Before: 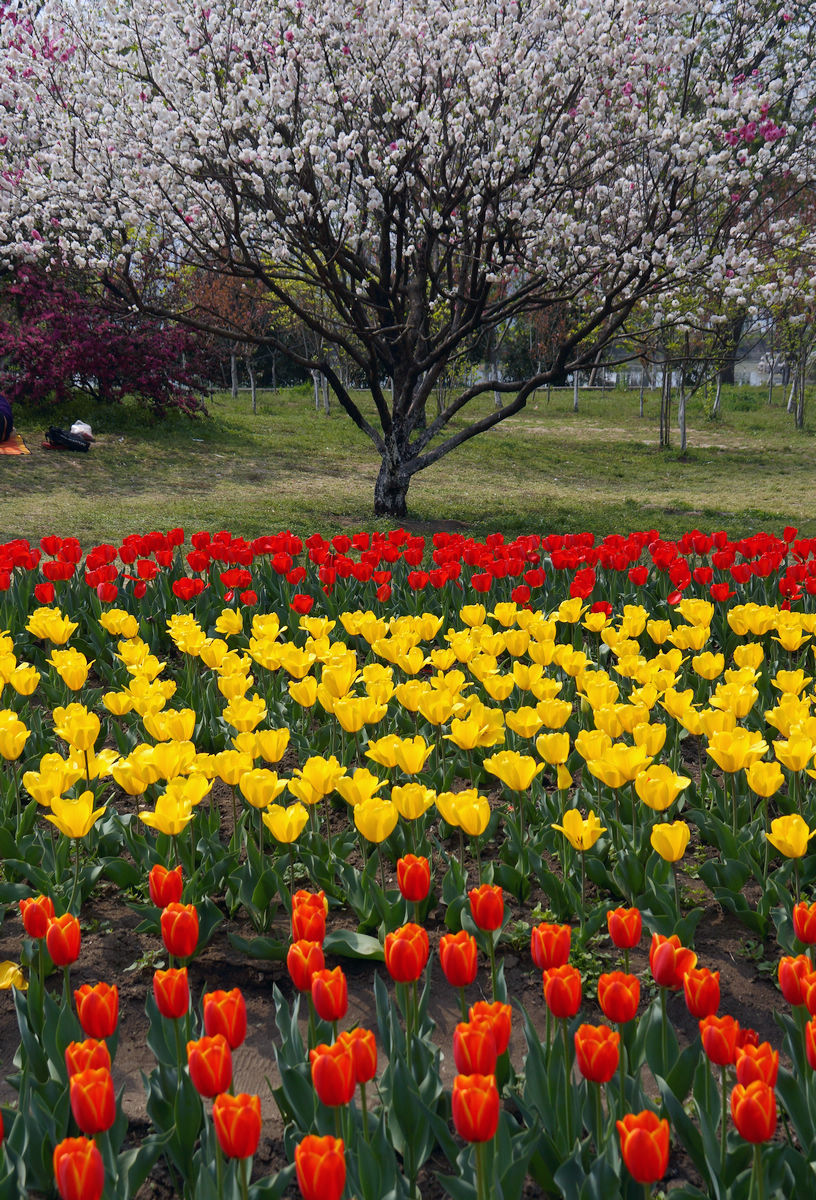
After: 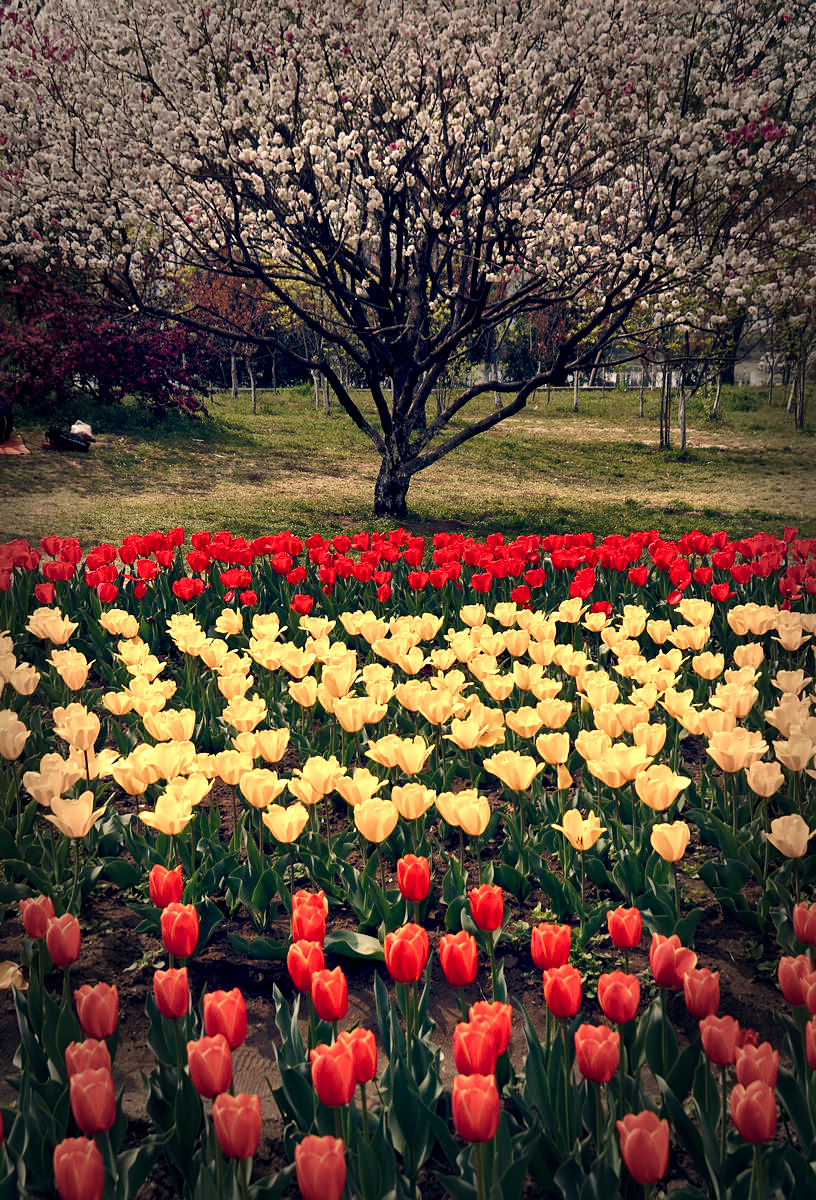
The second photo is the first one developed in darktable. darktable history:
white balance: red 1.138, green 0.996, blue 0.812
vignetting: fall-off start 66.7%, fall-off radius 39.74%, brightness -0.576, saturation -0.258, automatic ratio true, width/height ratio 0.671, dithering 16-bit output
sharpen: amount 0.2
color balance rgb: highlights gain › chroma 2.94%, highlights gain › hue 60.57°, global offset › chroma 0.25%, global offset › hue 256.52°, perceptual saturation grading › global saturation 20%, perceptual saturation grading › highlights -50%, perceptual saturation grading › shadows 30%, contrast 15%
local contrast: mode bilateral grid, contrast 25, coarseness 60, detail 151%, midtone range 0.2
